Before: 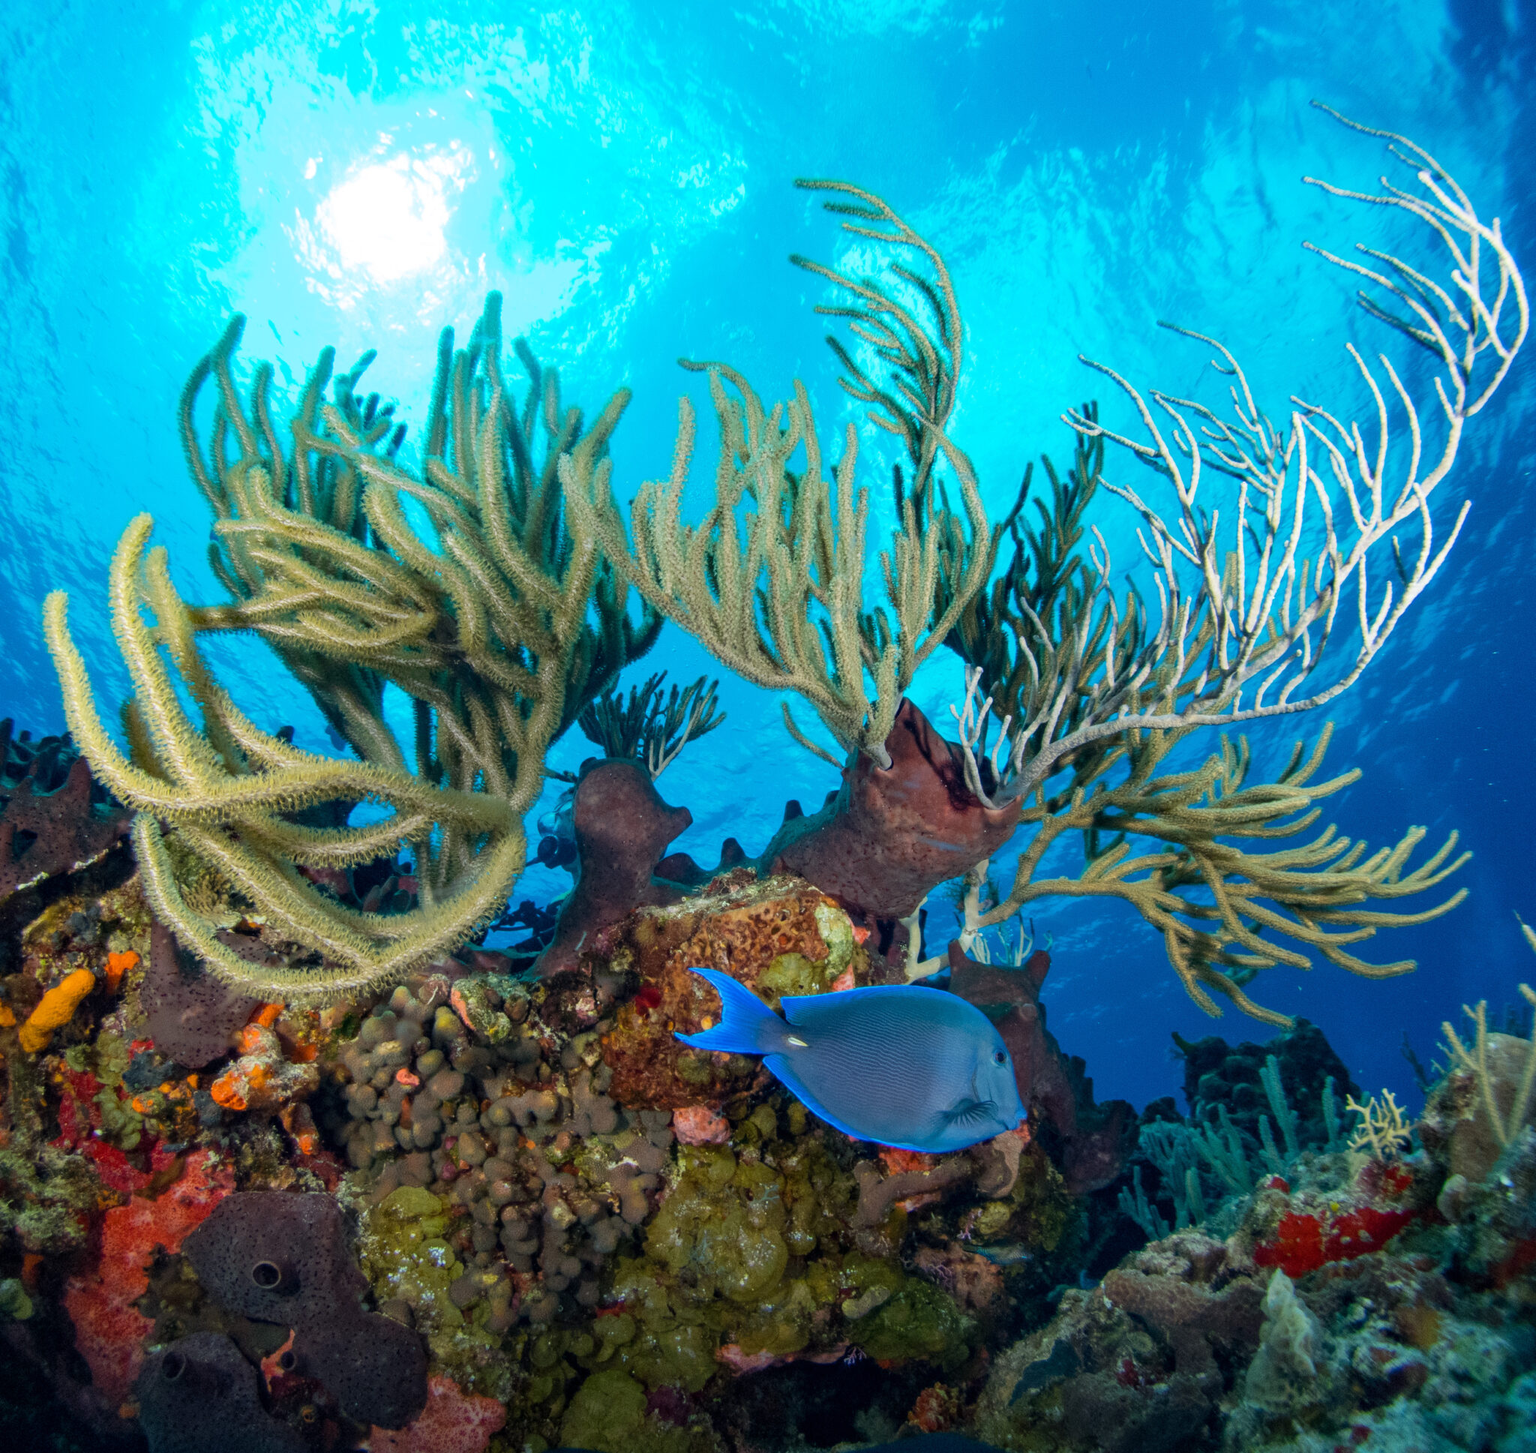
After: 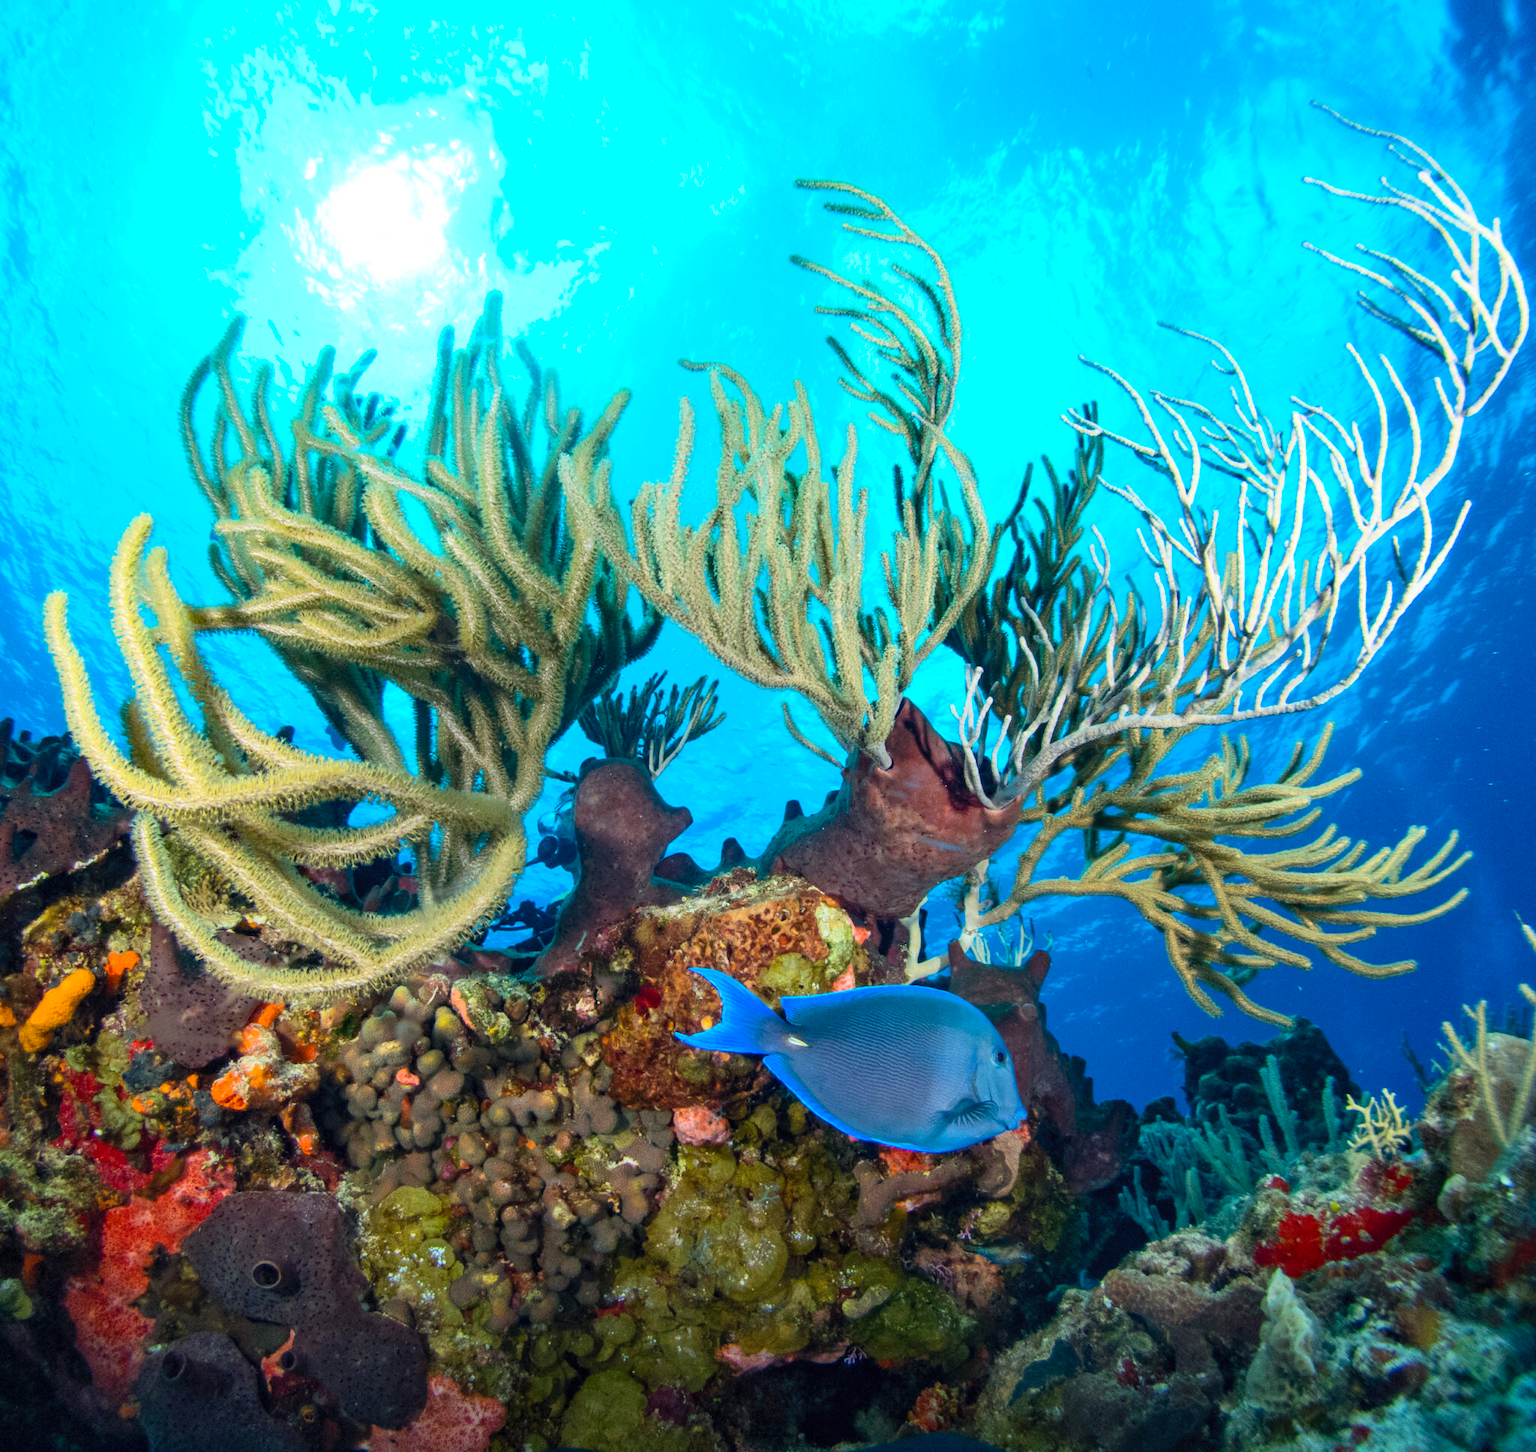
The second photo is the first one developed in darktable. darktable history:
contrast brightness saturation: contrast 0.204, brightness 0.166, saturation 0.221
